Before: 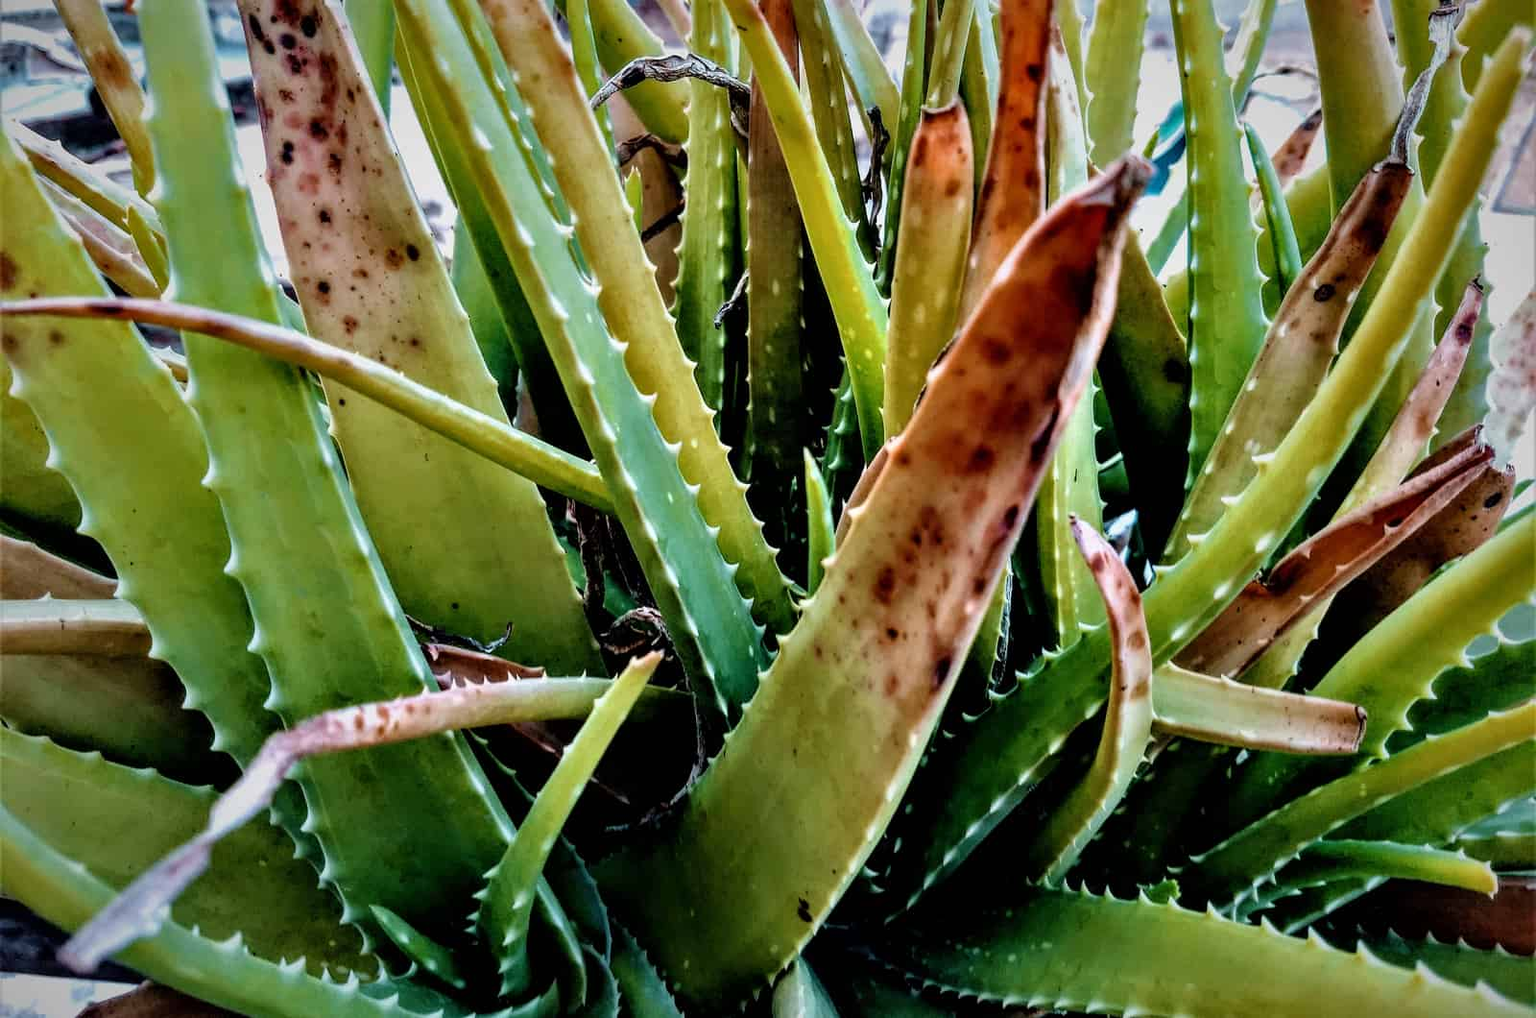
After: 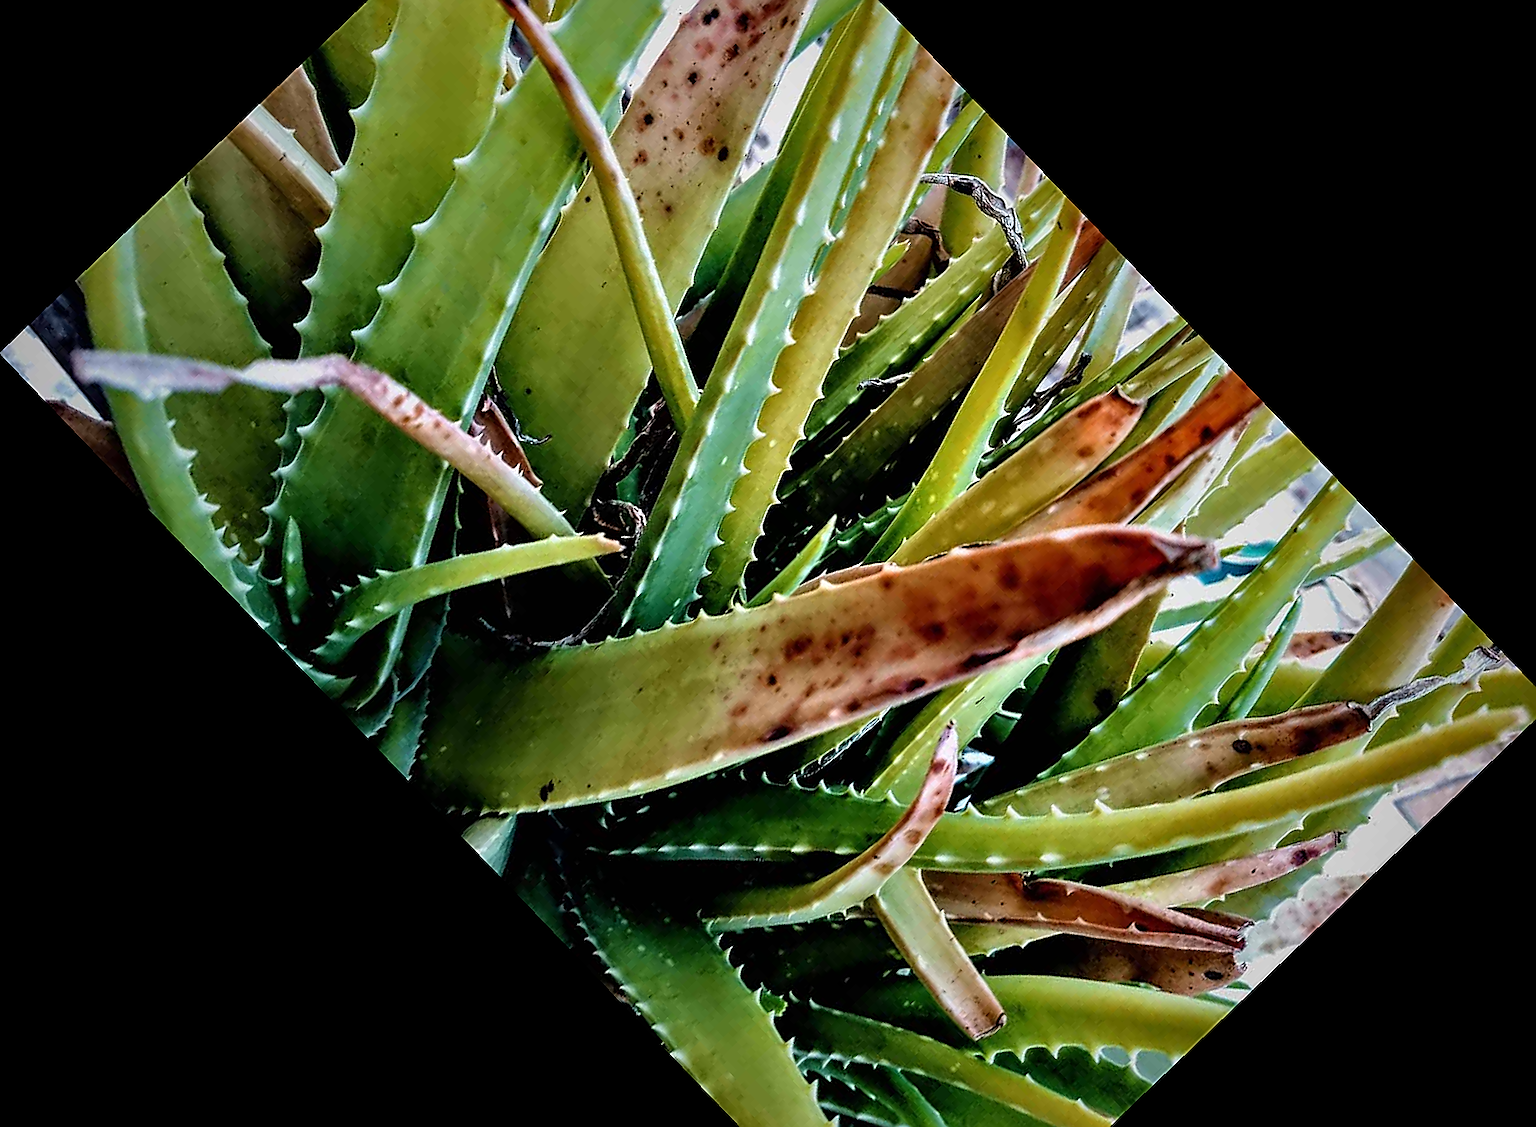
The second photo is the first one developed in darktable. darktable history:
crop and rotate: angle -46.26°, top 16.234%, right 0.912%, bottom 11.704%
sharpen: radius 1.4, amount 1.25, threshold 0.7
